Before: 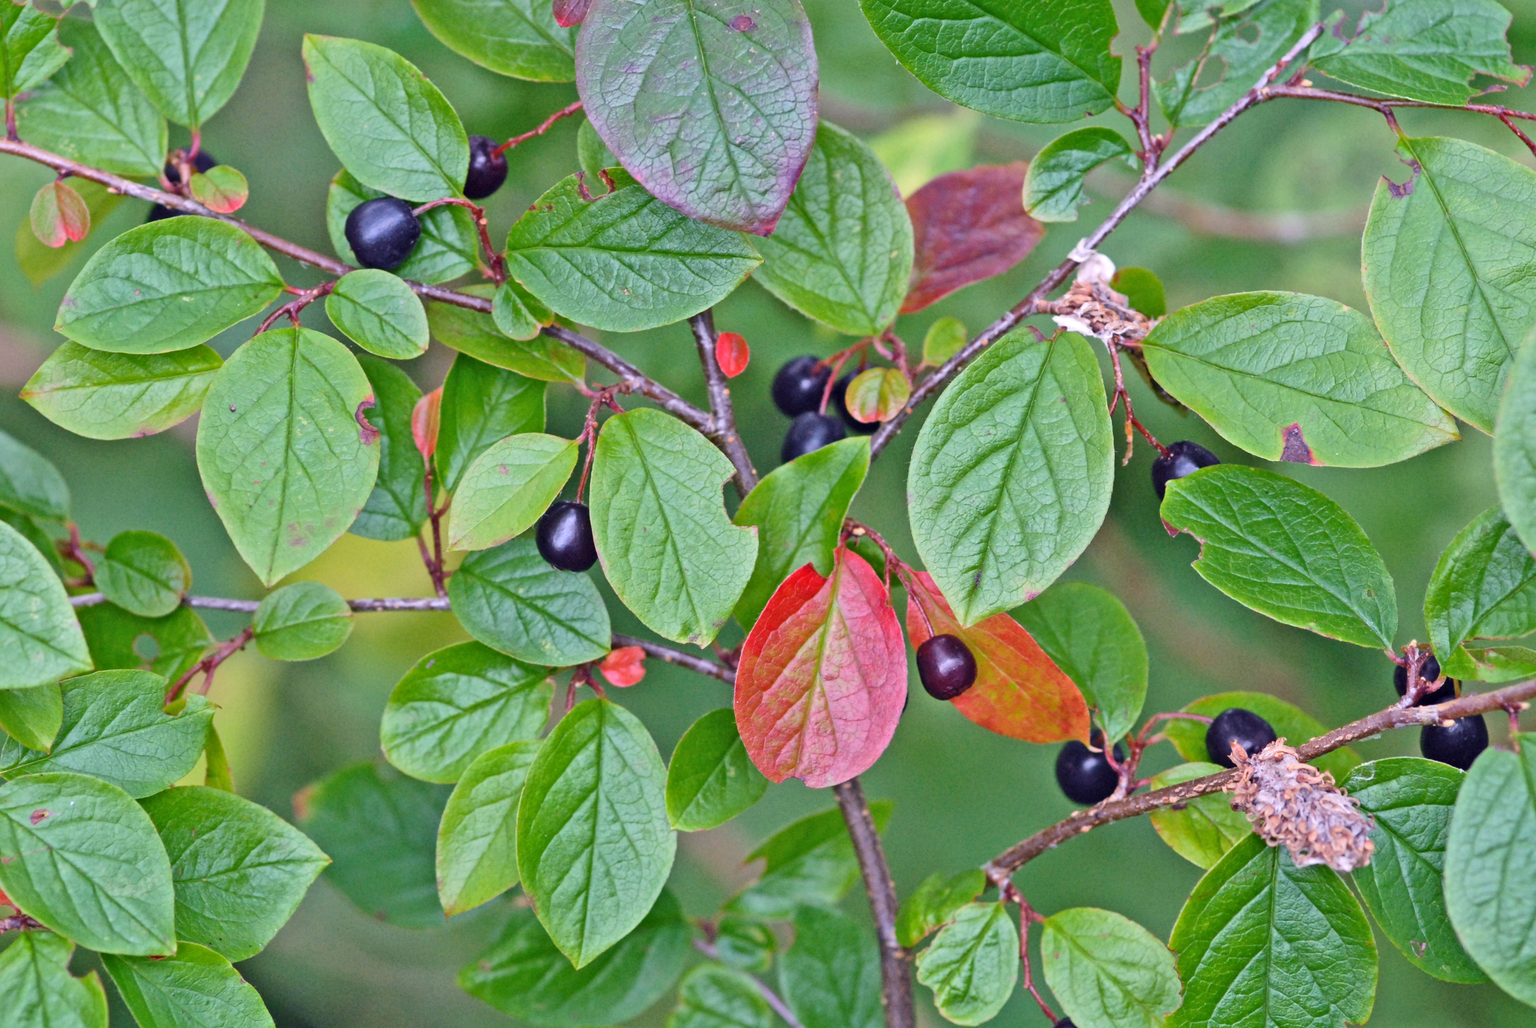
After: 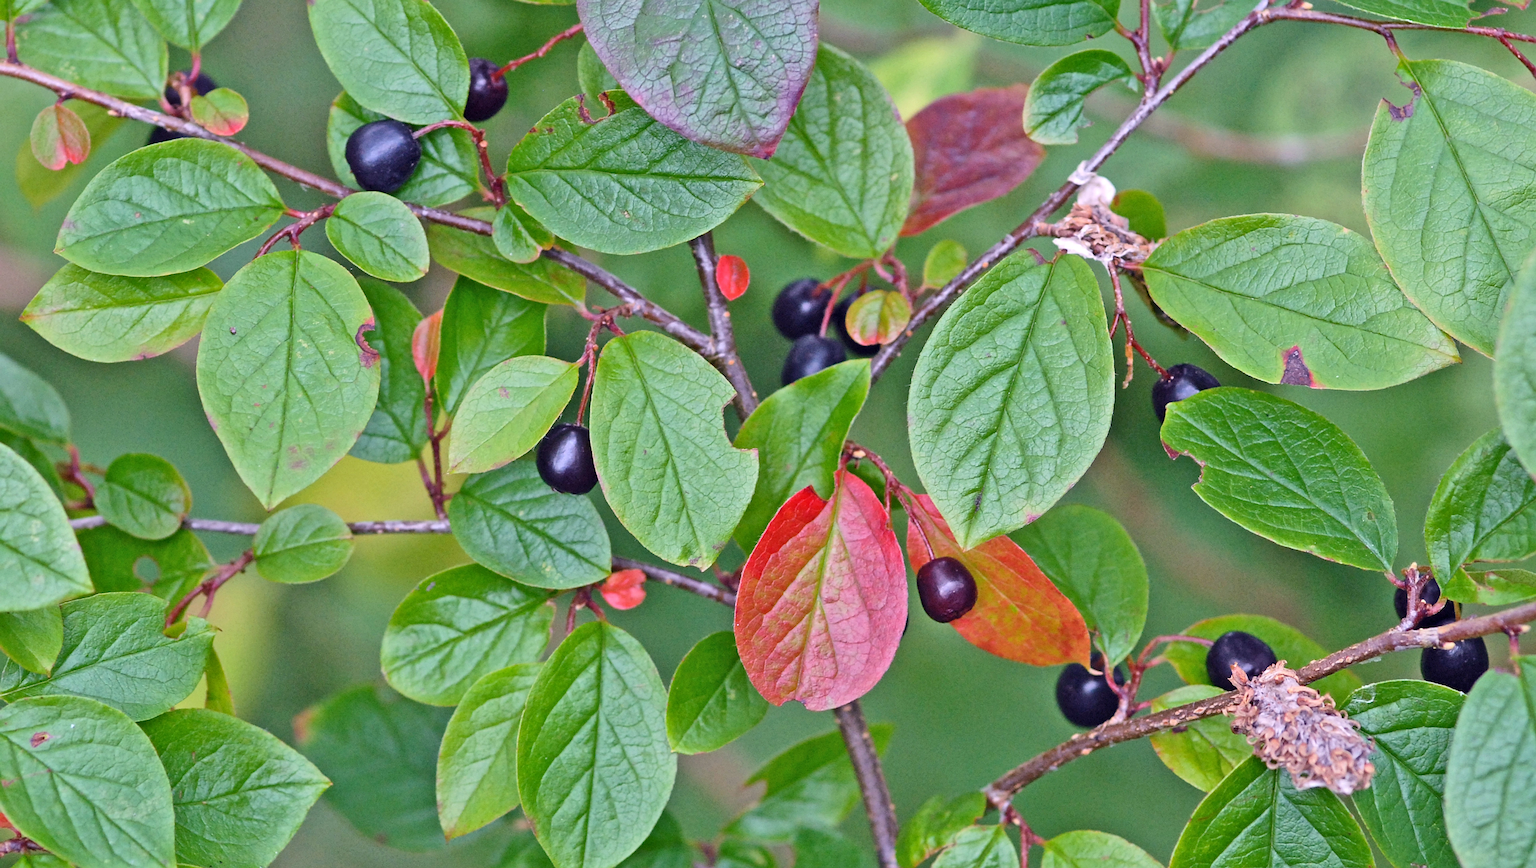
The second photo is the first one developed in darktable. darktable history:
sharpen: on, module defaults
crop: top 7.597%, bottom 7.888%
